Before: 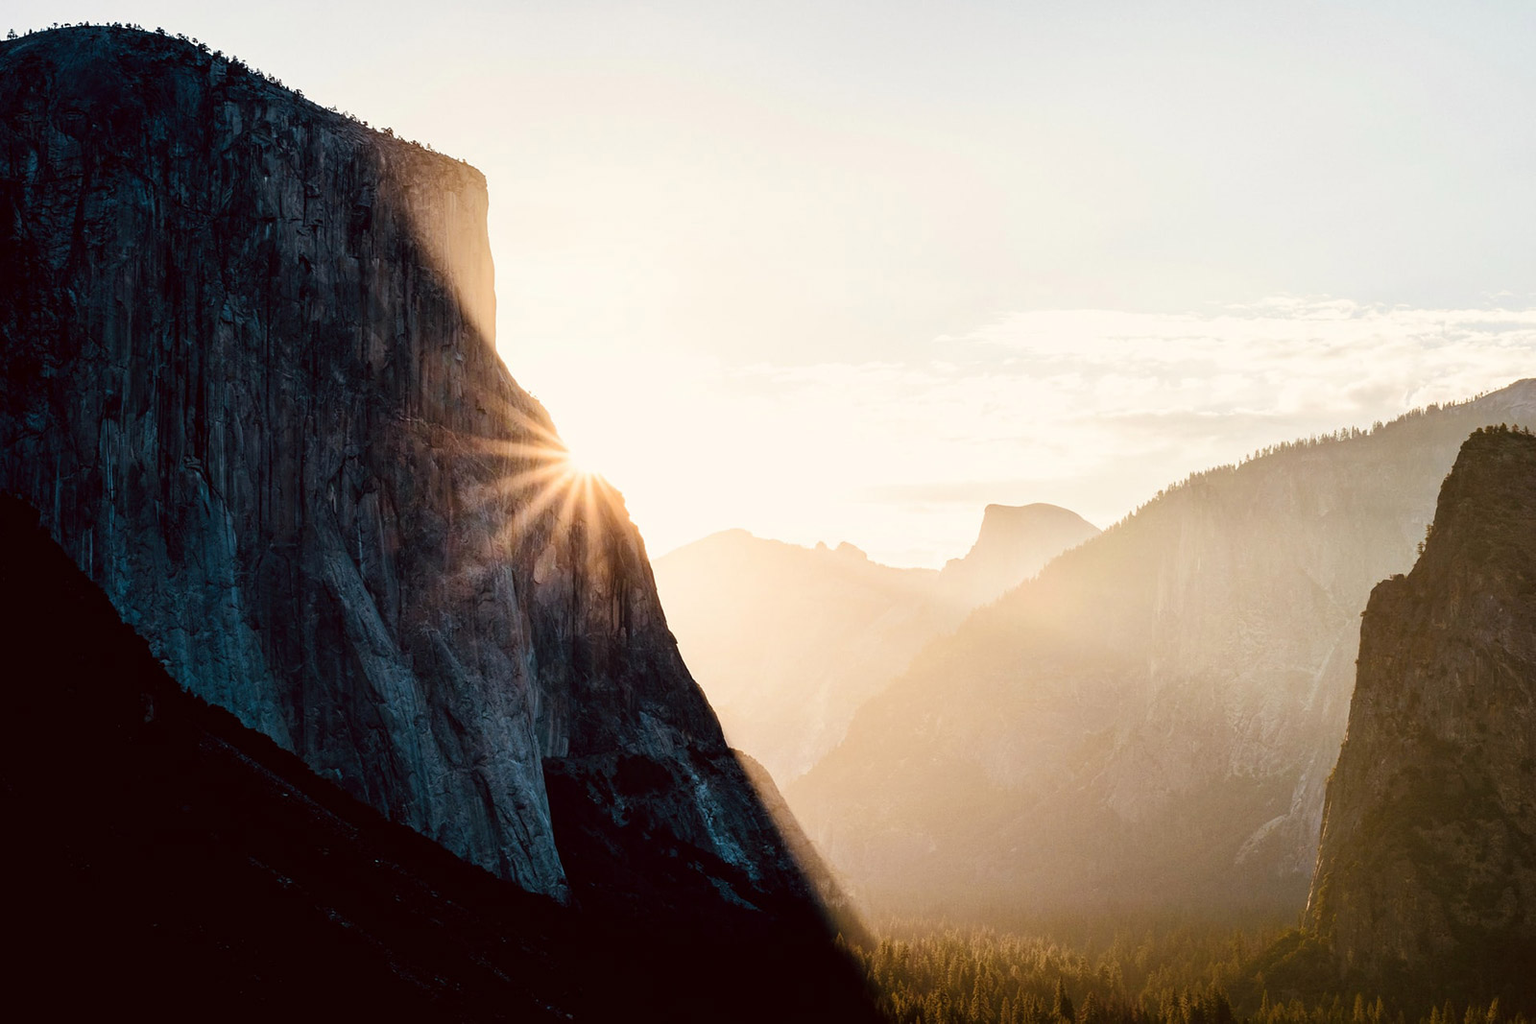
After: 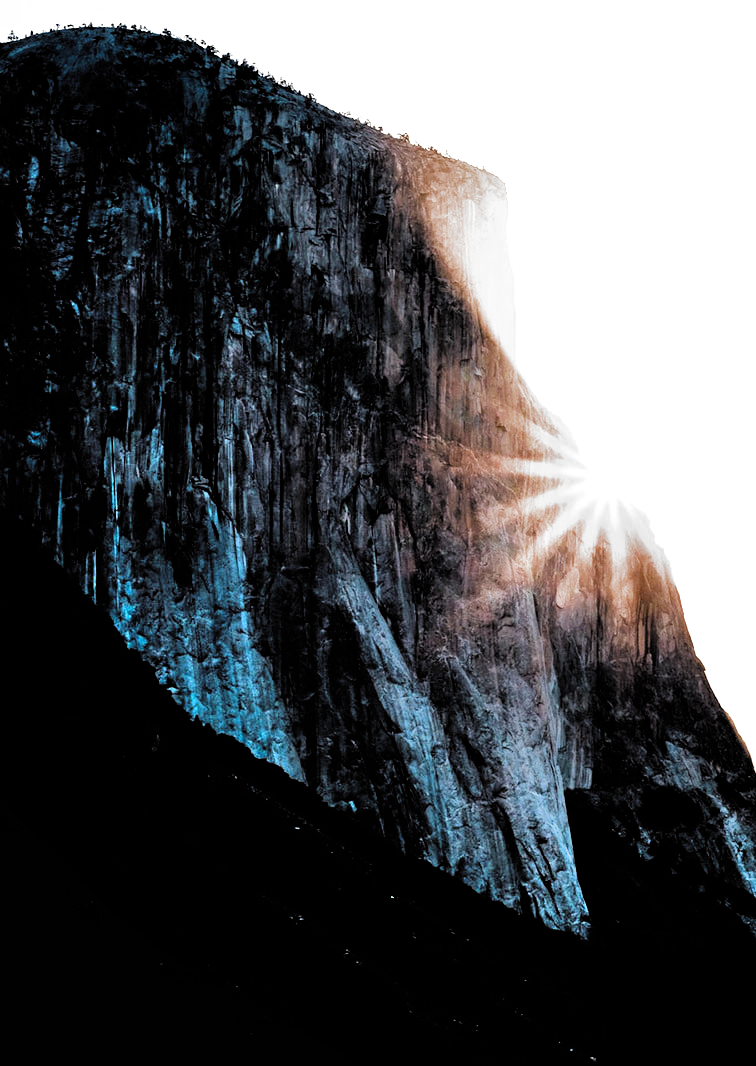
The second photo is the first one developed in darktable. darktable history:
crop and rotate: left 0.024%, top 0%, right 52.713%
exposure: black level correction 0, exposure 1.451 EV, compensate exposure bias true, compensate highlight preservation false
filmic rgb: black relative exposure -3.73 EV, white relative exposure 2.76 EV, dynamic range scaling -4.67%, hardness 3.04, add noise in highlights 0.001, color science v3 (2019), use custom middle-gray values true, contrast in highlights soft
shadows and highlights: soften with gaussian
